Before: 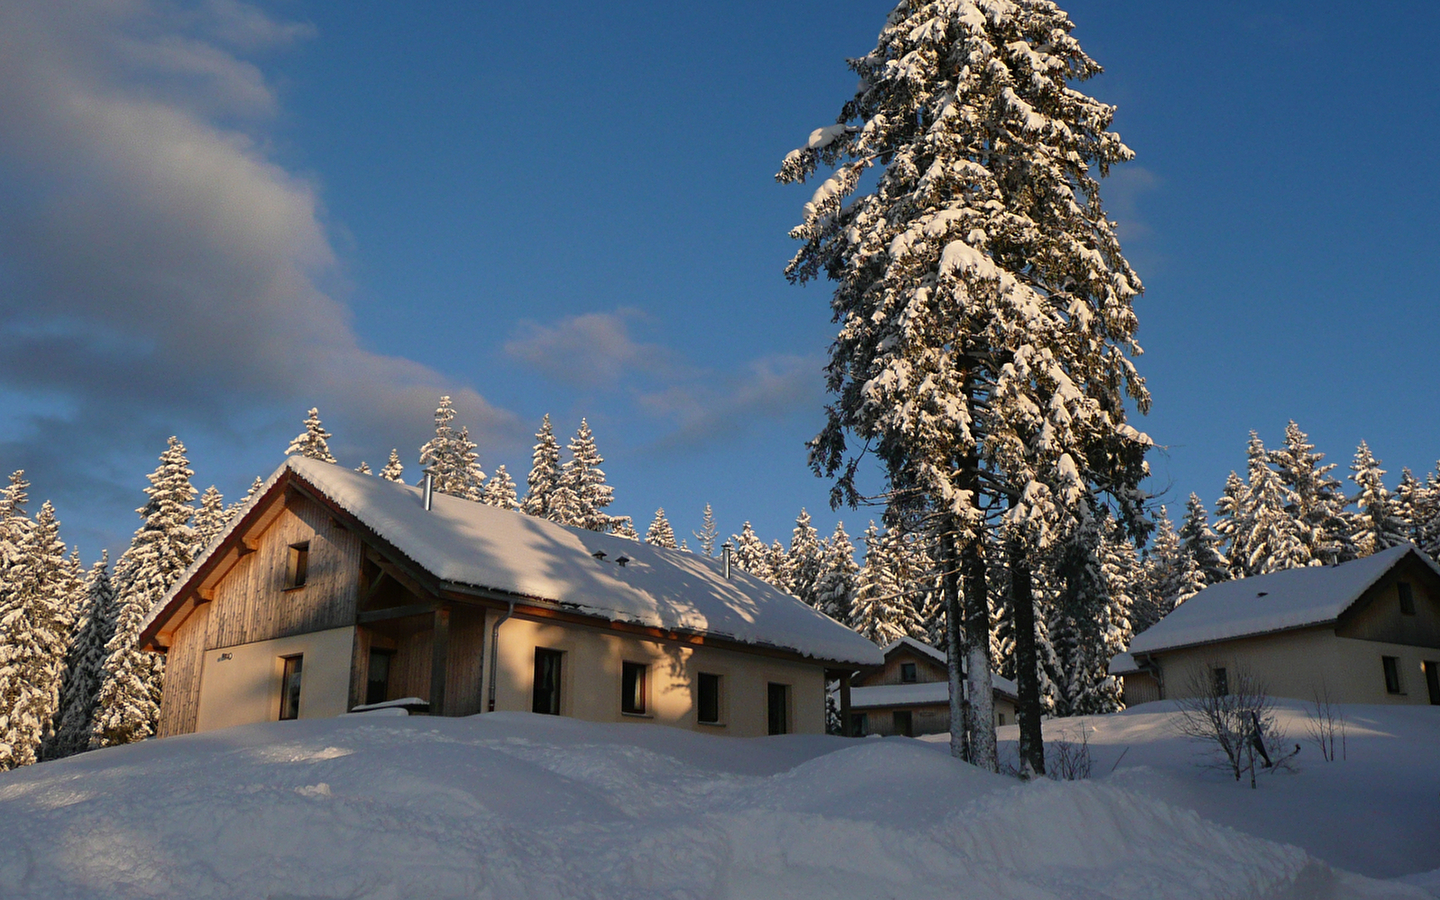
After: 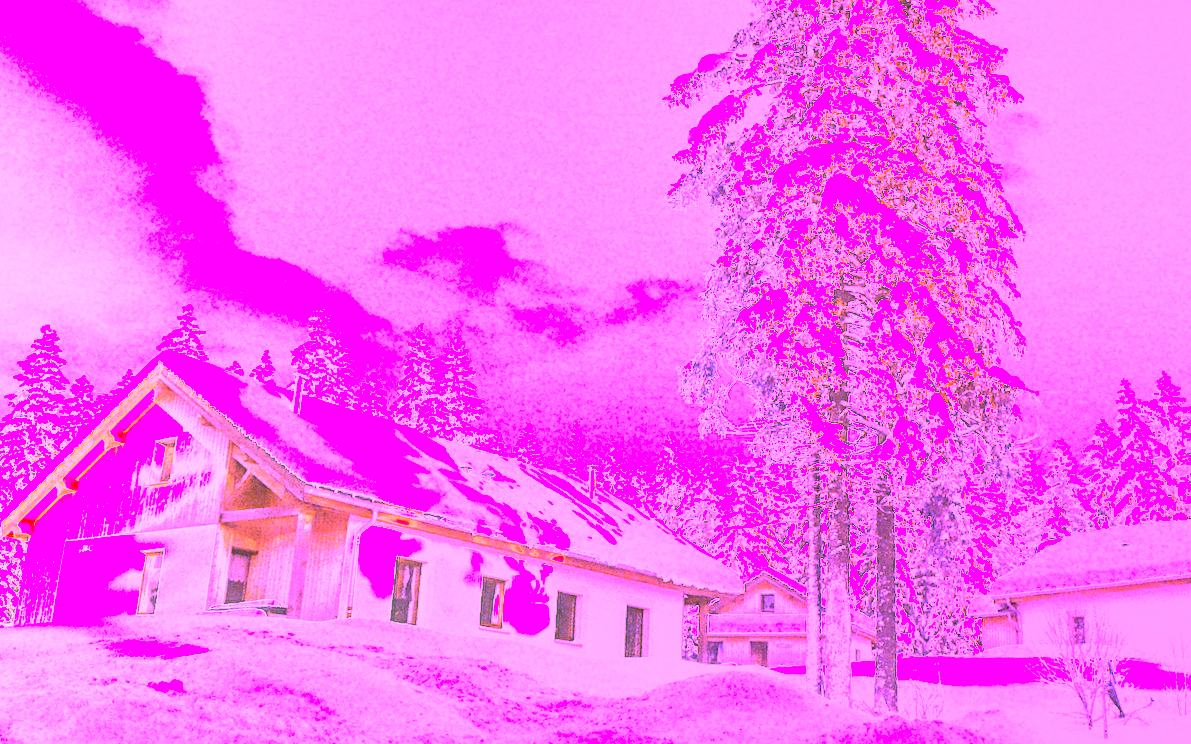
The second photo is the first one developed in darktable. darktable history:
crop and rotate: angle -3.27°, left 5.211%, top 5.211%, right 4.607%, bottom 4.607%
local contrast: on, module defaults
white balance: red 8, blue 8
